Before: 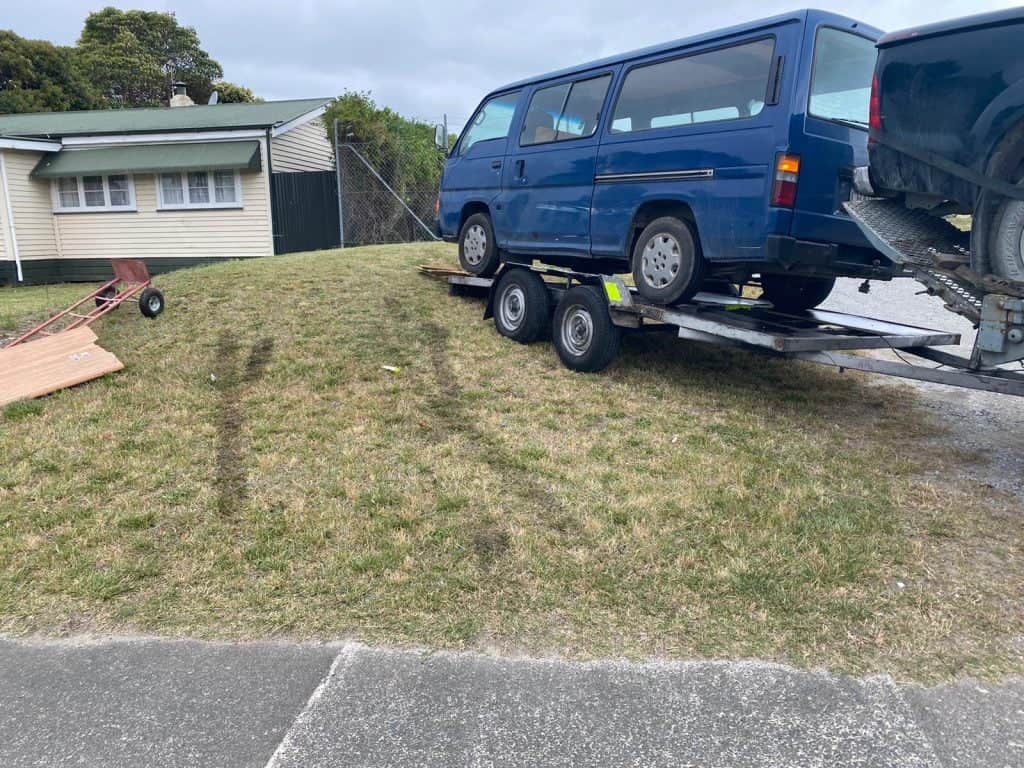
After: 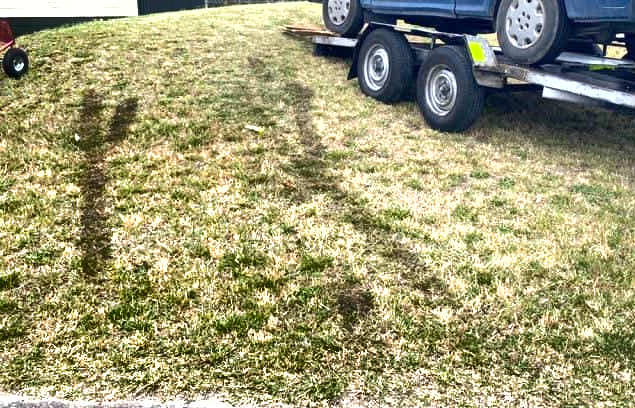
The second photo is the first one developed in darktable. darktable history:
exposure: black level correction 0.001, exposure 1.129 EV, compensate exposure bias true, compensate highlight preservation false
shadows and highlights: radius 108.52, shadows 40.68, highlights -72.88, low approximation 0.01, soften with gaussian
crop: left 13.312%, top 31.28%, right 24.627%, bottom 15.582%
